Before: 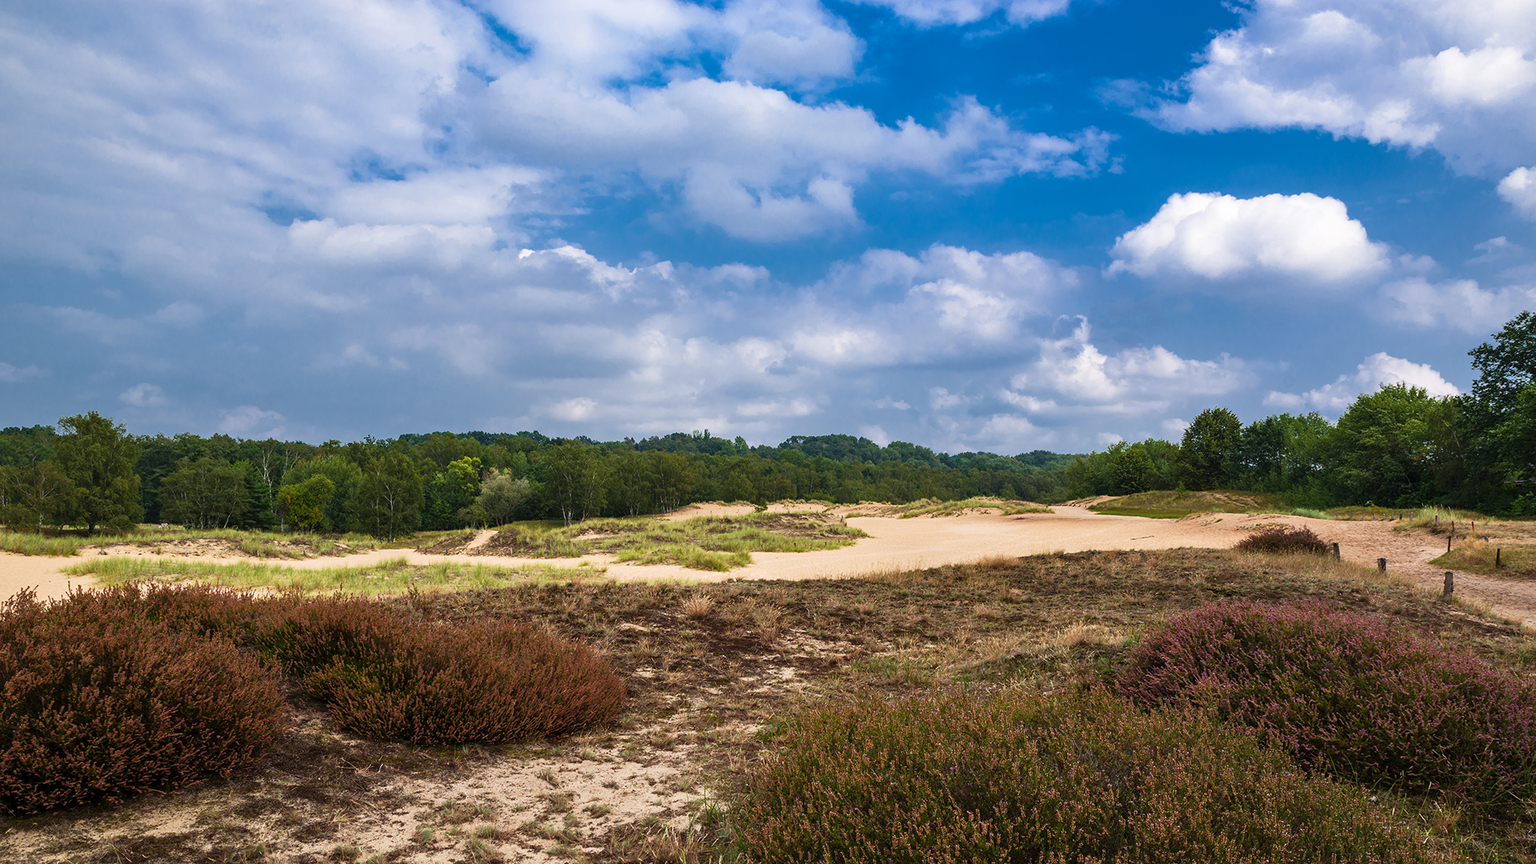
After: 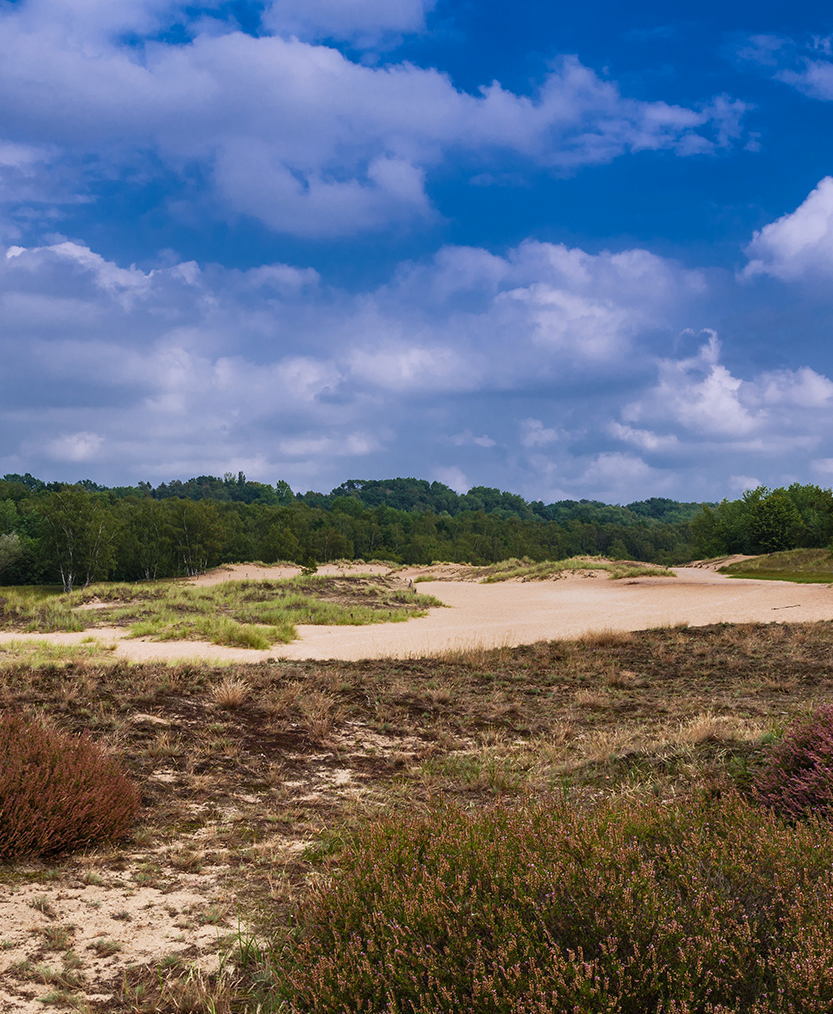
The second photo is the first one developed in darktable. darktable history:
graduated density: hue 238.83°, saturation 50%
crop: left 33.452%, top 6.025%, right 23.155%
